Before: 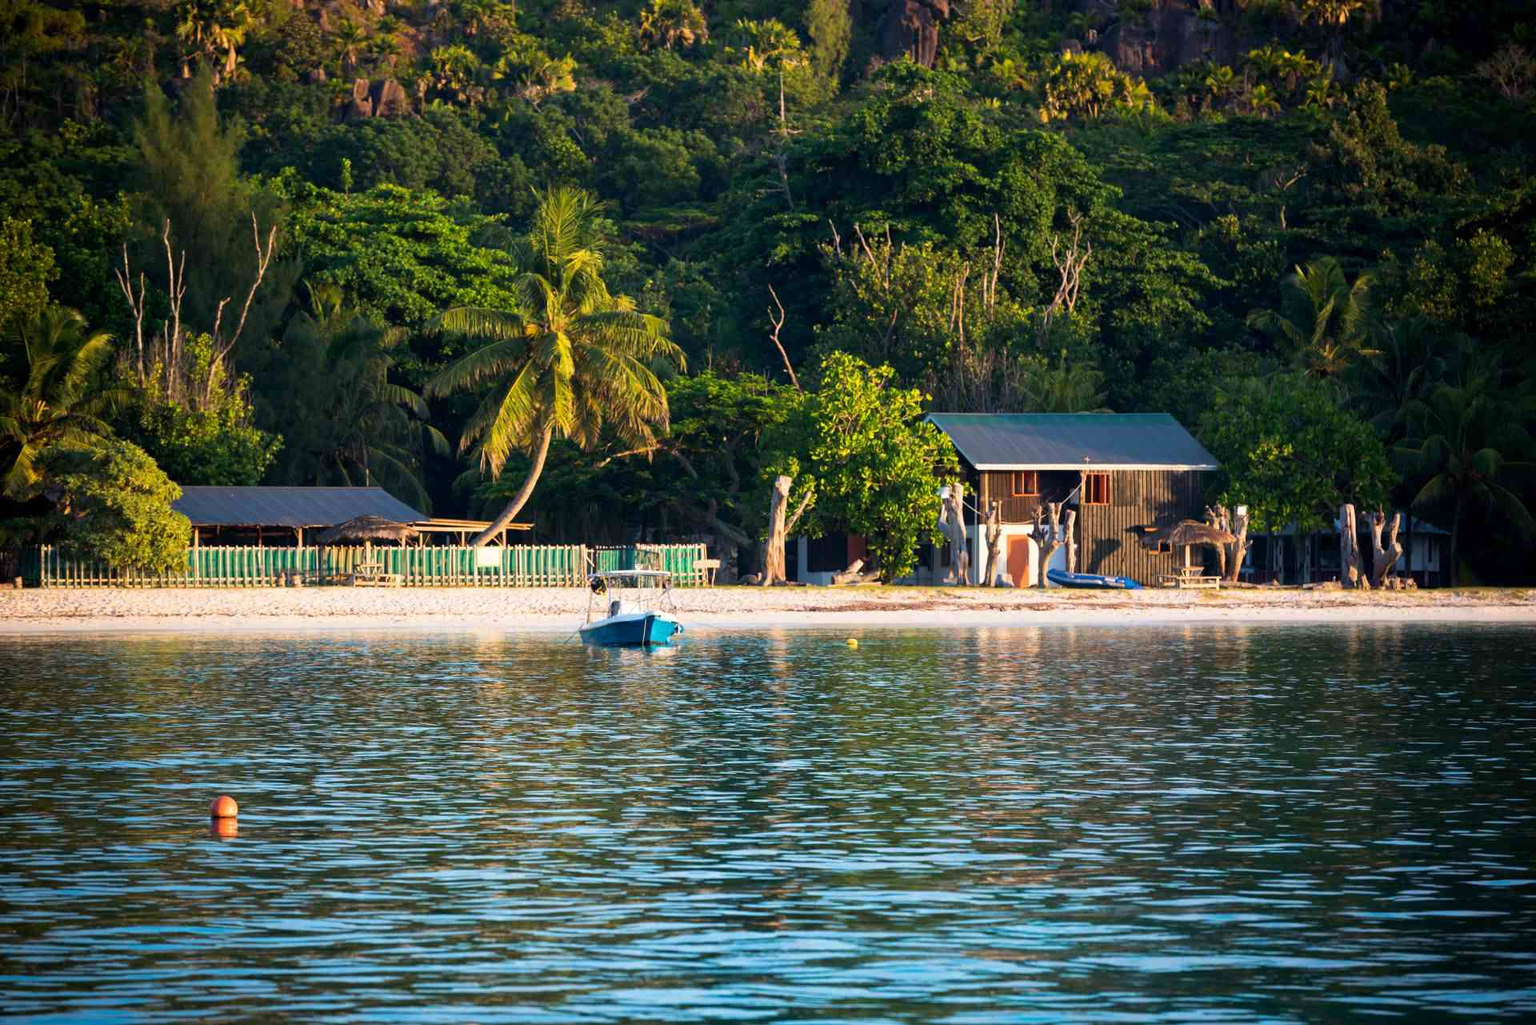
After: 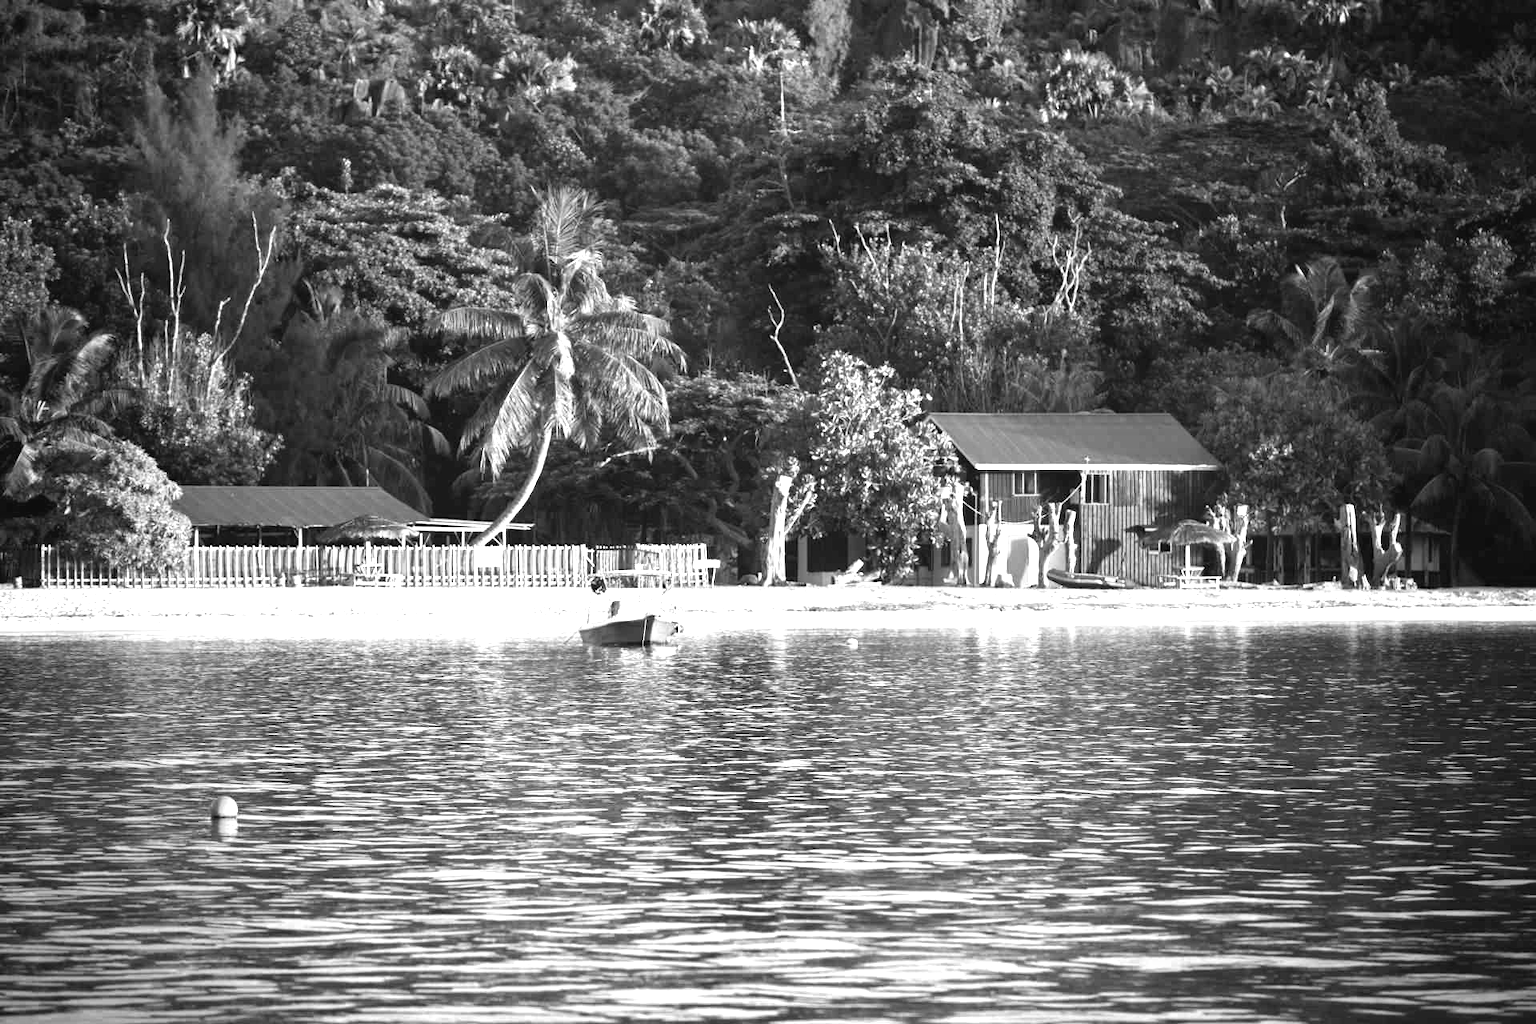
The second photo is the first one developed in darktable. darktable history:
monochrome: on, module defaults
exposure: black level correction -0.002, exposure 1.115 EV, compensate highlight preservation false
